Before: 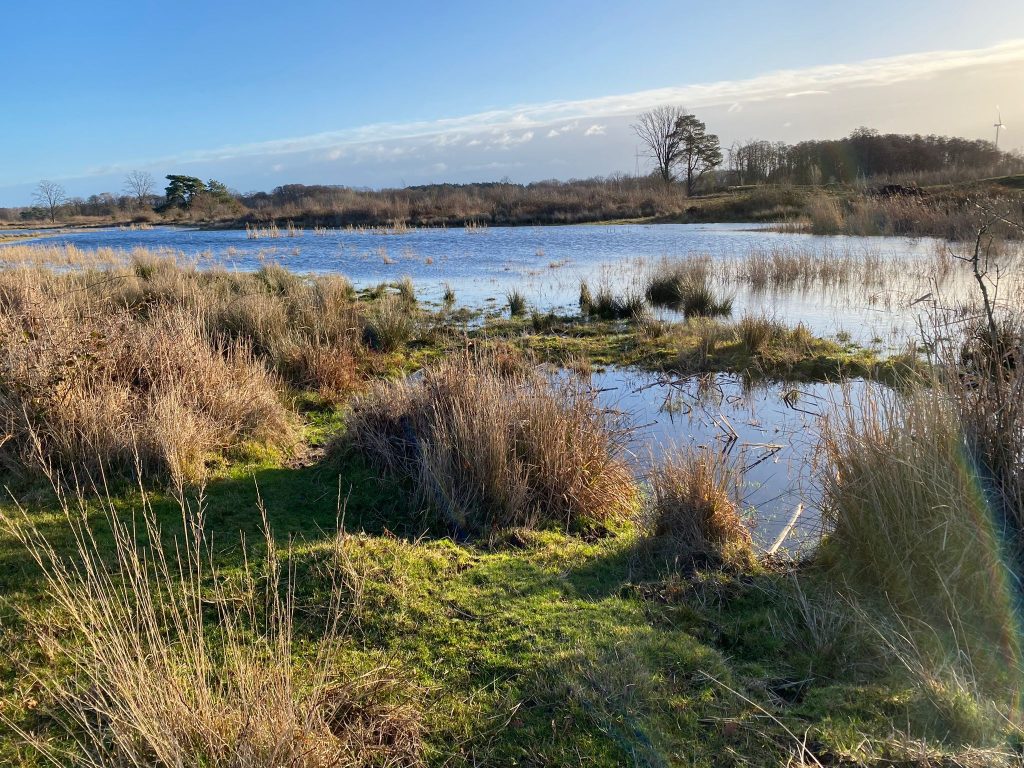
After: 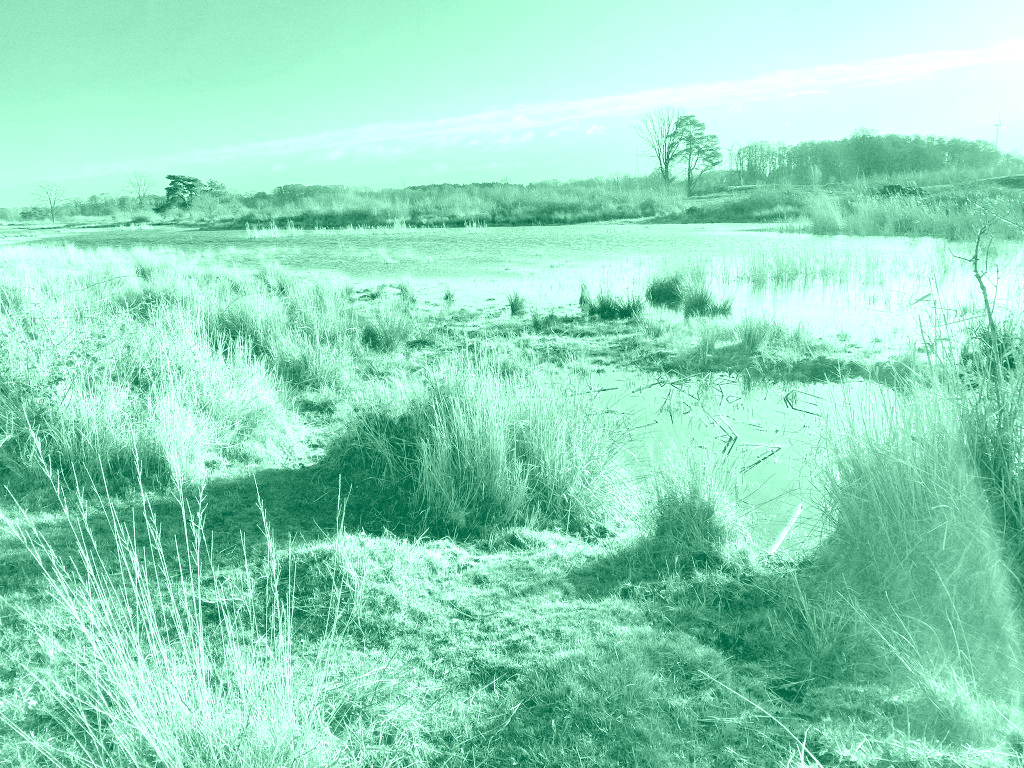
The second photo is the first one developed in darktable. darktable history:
contrast brightness saturation: contrast 0.07, brightness 0.08, saturation 0.18
base curve: curves: ch0 [(0, 0) (0.297, 0.298) (1, 1)], preserve colors none
rotate and perspective: automatic cropping original format, crop left 0, crop top 0
colorize: hue 147.6°, saturation 65%, lightness 21.64%
grain: coarseness 0.09 ISO
white balance: red 4.26, blue 1.802
